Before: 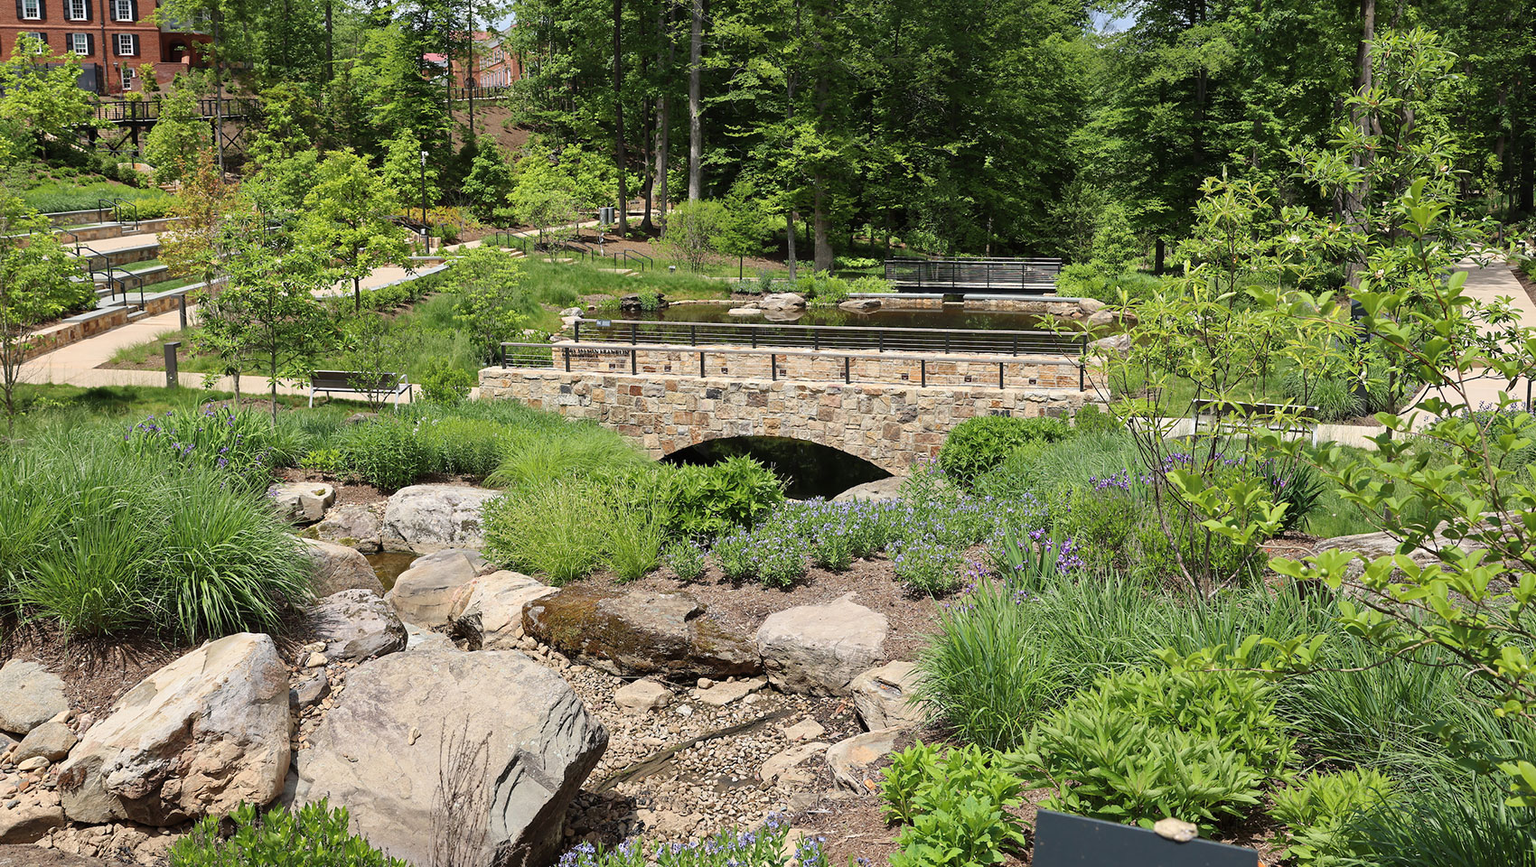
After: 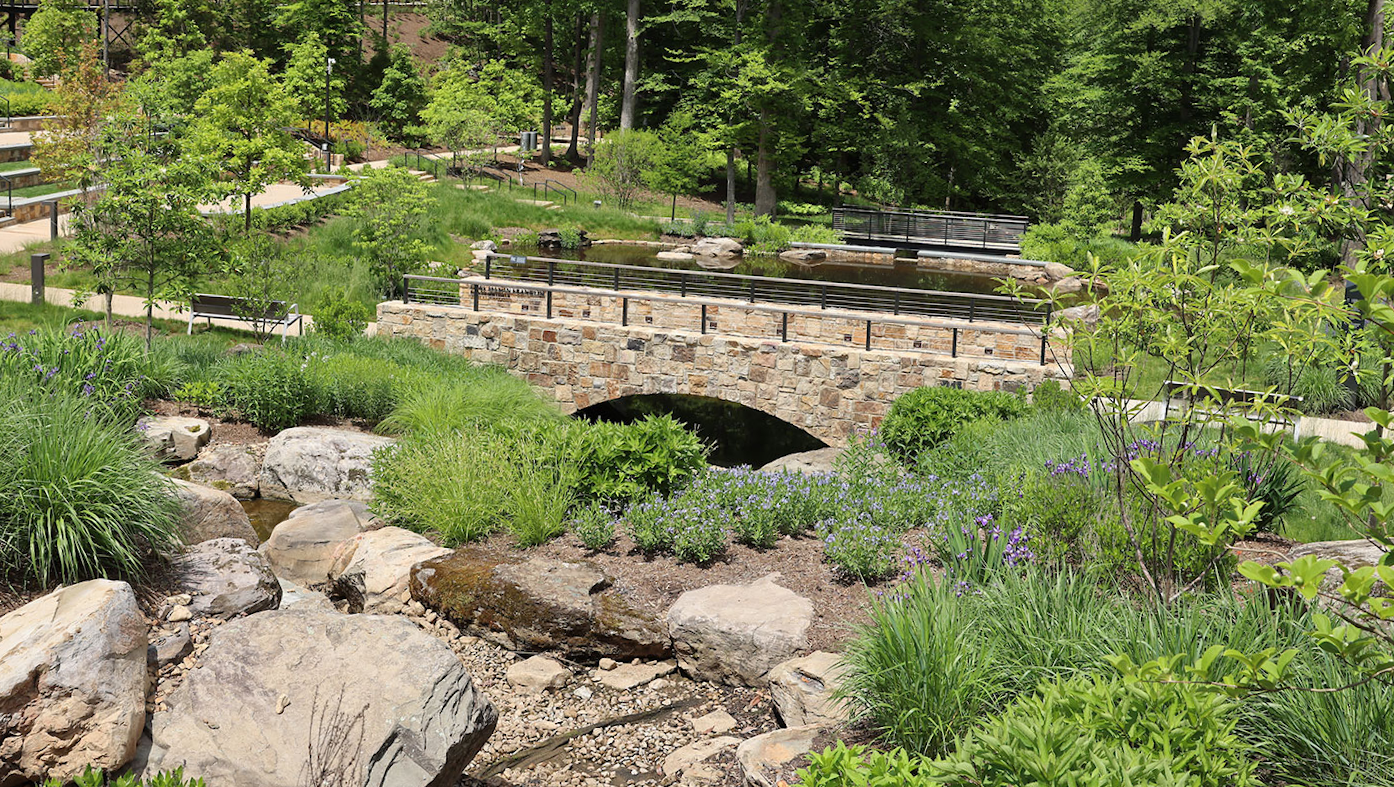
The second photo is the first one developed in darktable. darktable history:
crop and rotate: angle -3.27°, left 5.211%, top 5.211%, right 4.607%, bottom 4.607%
exposure: compensate highlight preservation false
